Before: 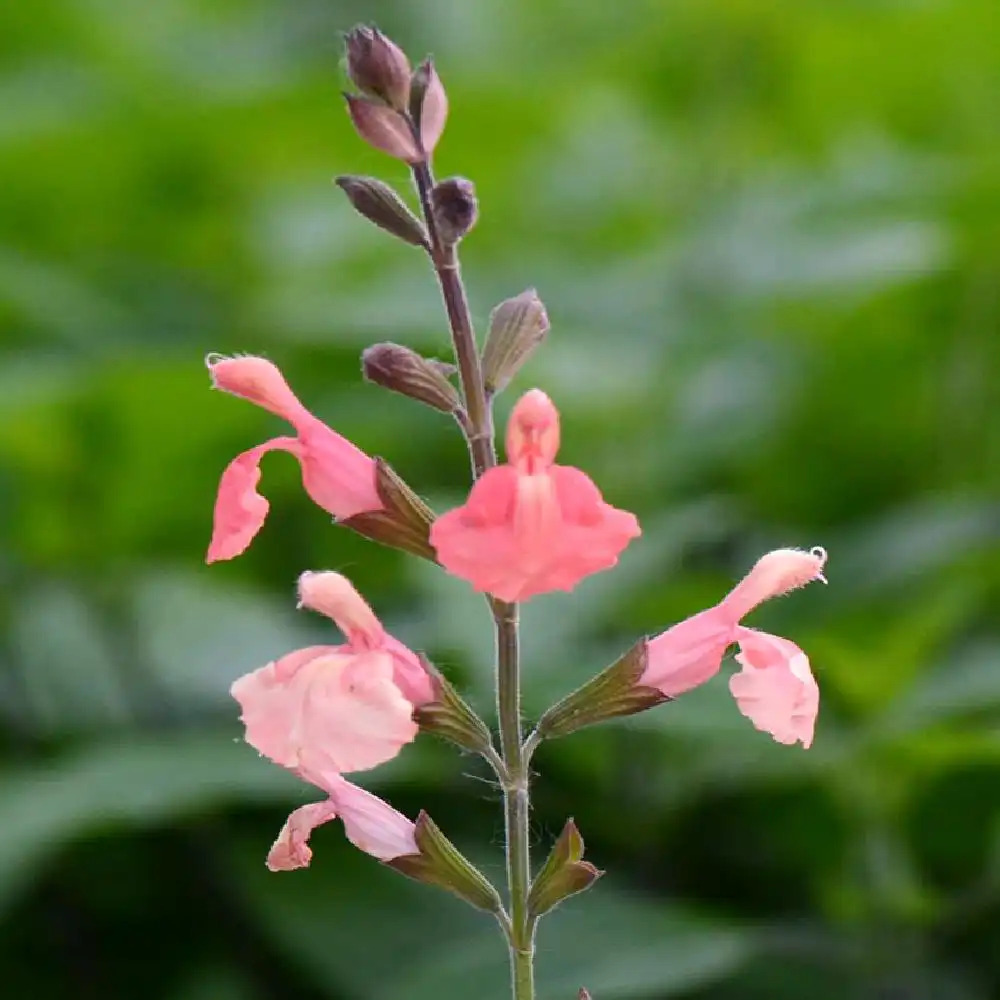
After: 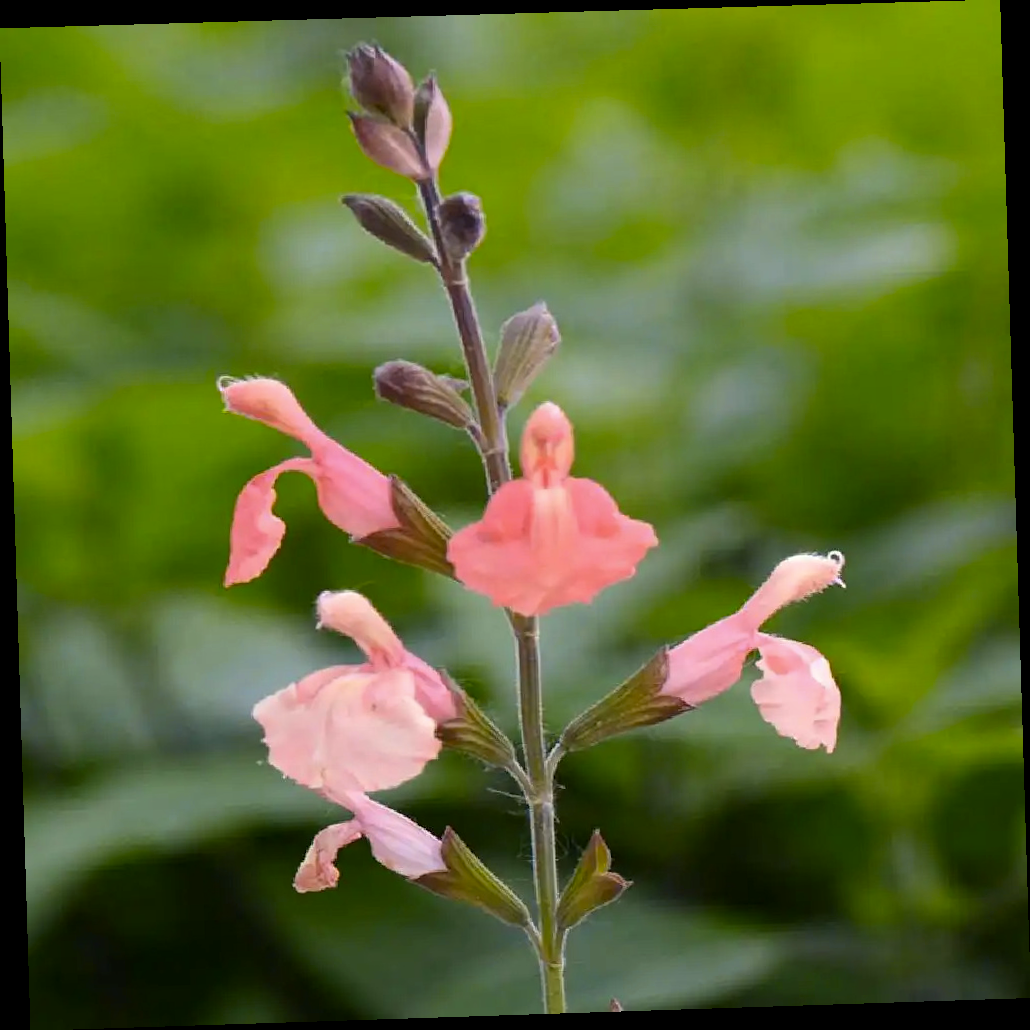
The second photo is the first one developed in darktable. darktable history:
tone equalizer: on, module defaults
rotate and perspective: rotation -1.77°, lens shift (horizontal) 0.004, automatic cropping off
color contrast: green-magenta contrast 0.85, blue-yellow contrast 1.25, unbound 0
